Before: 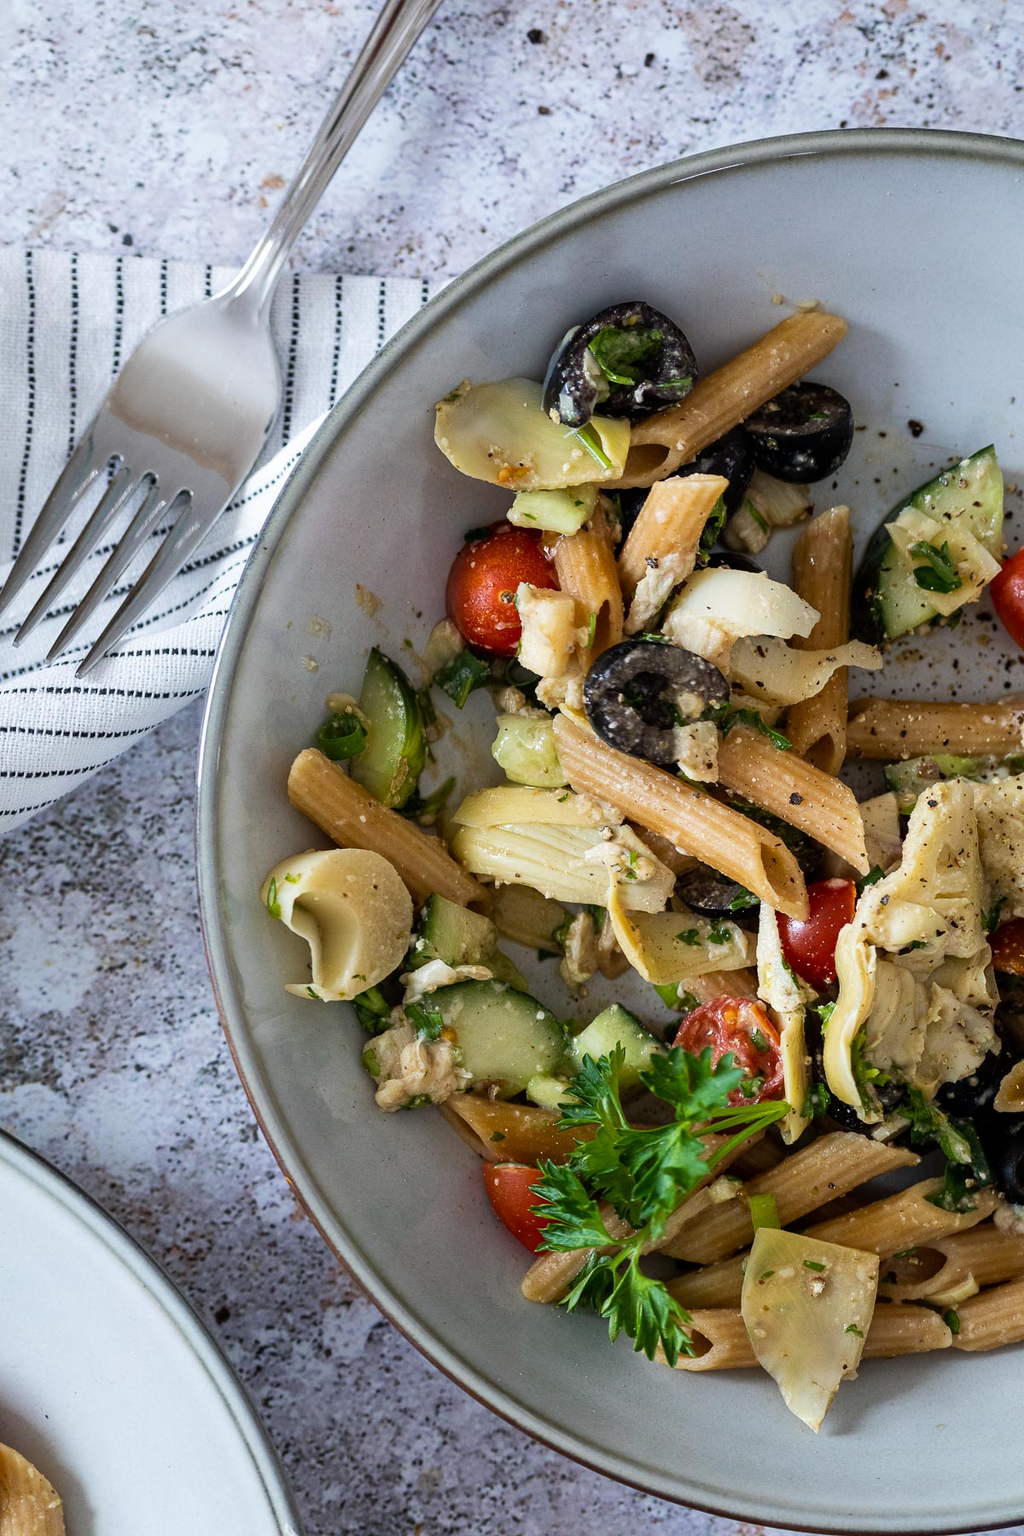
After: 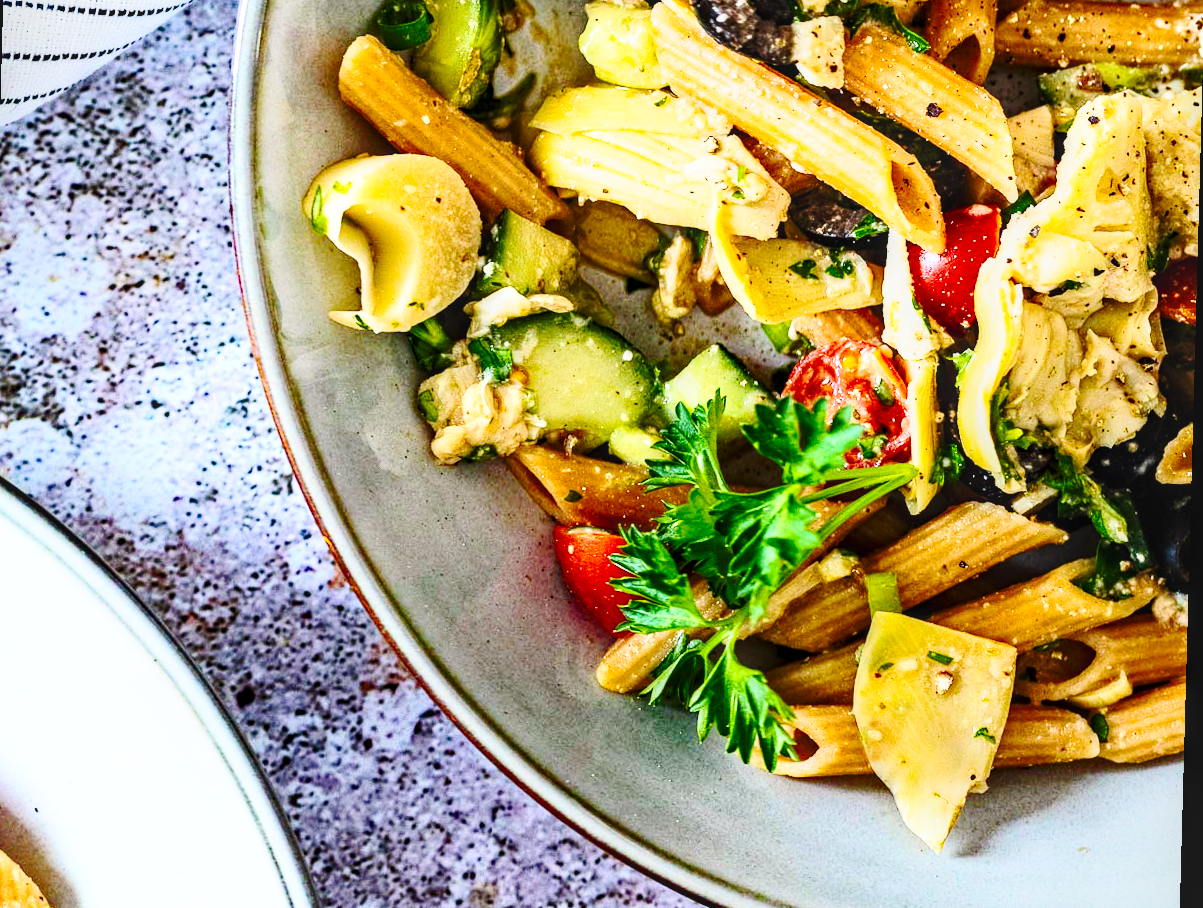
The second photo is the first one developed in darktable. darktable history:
crop and rotate: top 46.237%
contrast brightness saturation: contrast 0.23, brightness 0.1, saturation 0.29
haze removal: strength 0.5, distance 0.43, compatibility mode true, adaptive false
shadows and highlights: shadows 0, highlights 40
rotate and perspective: rotation 1.57°, crop left 0.018, crop right 0.982, crop top 0.039, crop bottom 0.961
local contrast: on, module defaults
base curve: curves: ch0 [(0, 0) (0.032, 0.037) (0.105, 0.228) (0.435, 0.76) (0.856, 0.983) (1, 1)], preserve colors none
white balance: emerald 1
